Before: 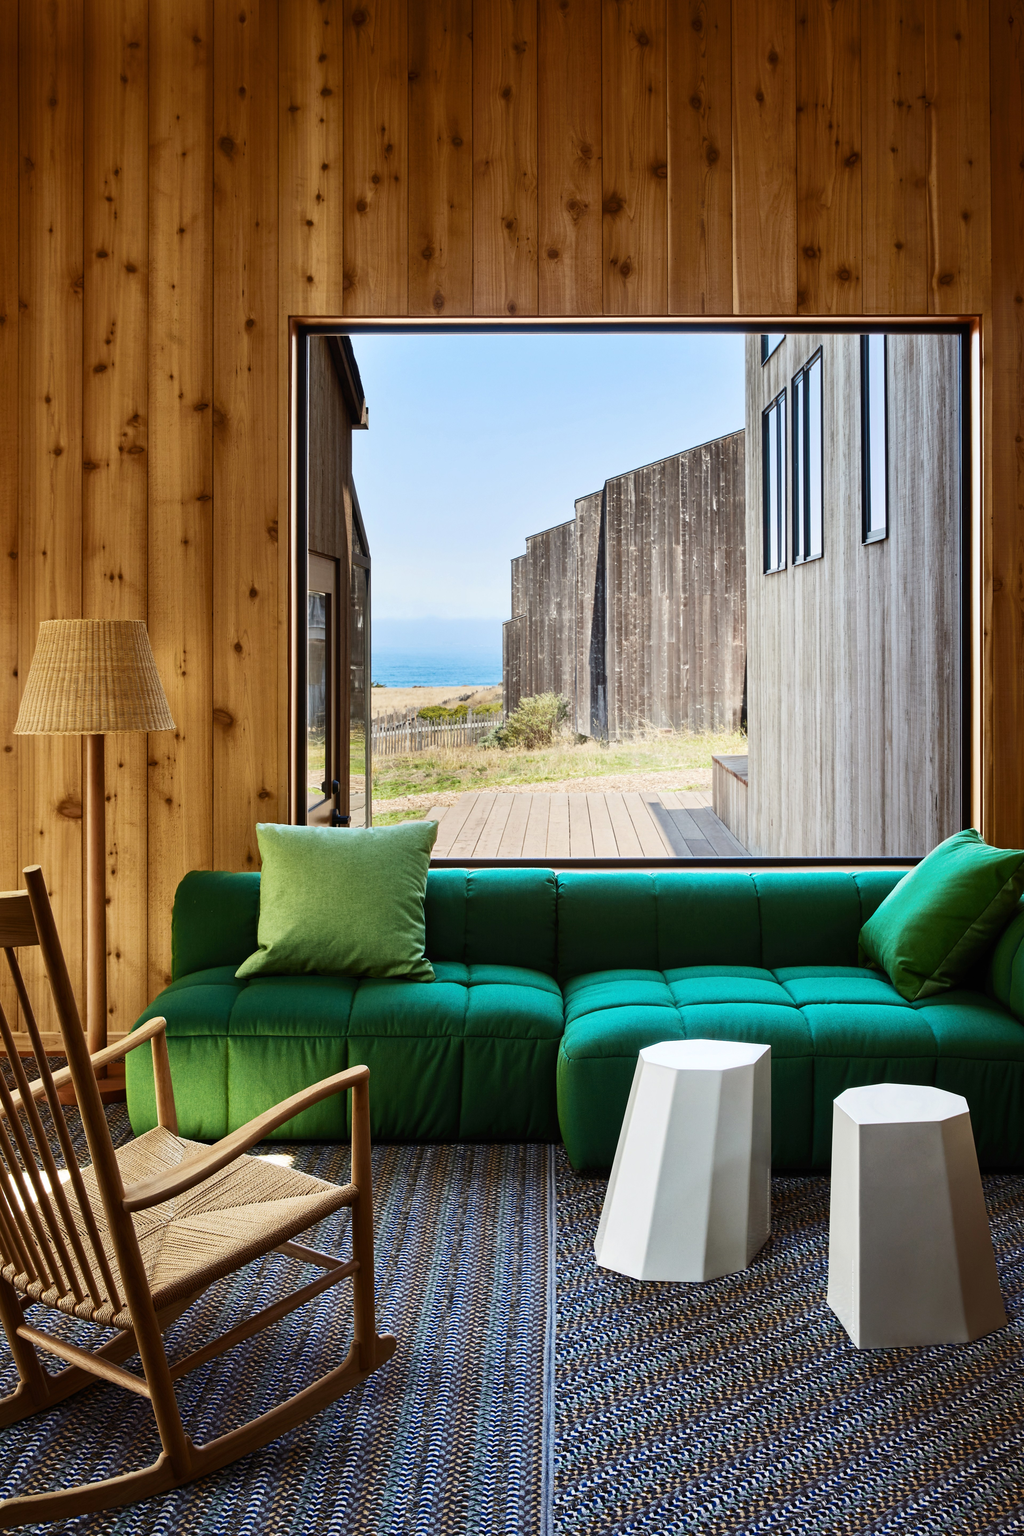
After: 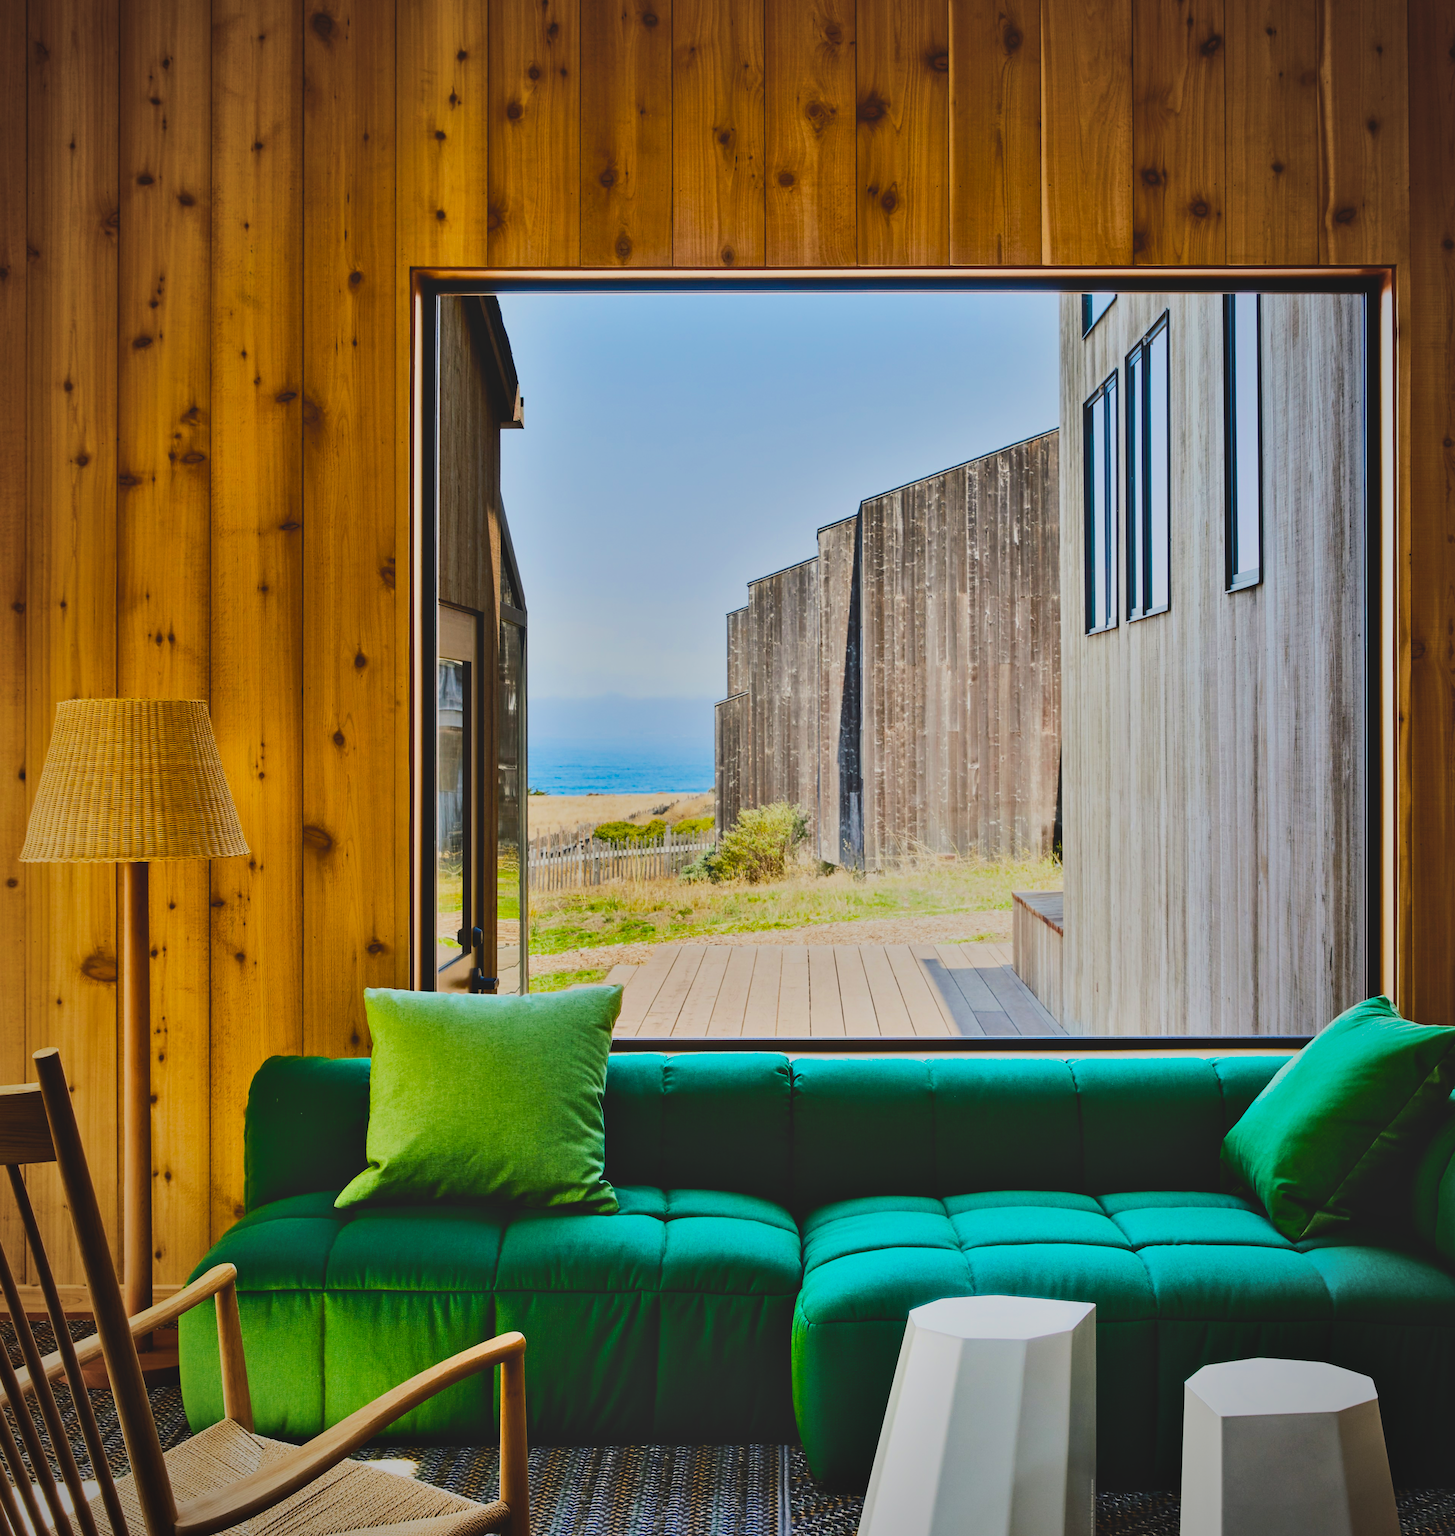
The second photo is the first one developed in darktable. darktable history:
filmic rgb: black relative exposure -7.65 EV, white relative exposure 4.56 EV, hardness 3.61, contrast in shadows safe
contrast brightness saturation: contrast -0.196, saturation 0.186
vignetting: brightness -0.457, saturation -0.309, automatic ratio true
color balance rgb: shadows lift › luminance -7.419%, shadows lift › chroma 2.141%, shadows lift › hue 202.19°, perceptual saturation grading › global saturation 25.11%, perceptual brilliance grading › highlights 19.931%, perceptual brilliance grading › mid-tones 20.766%, perceptual brilliance grading › shadows -19.825%, global vibrance 20%
shadows and highlights: low approximation 0.01, soften with gaussian
crop and rotate: top 8.339%, bottom 21.28%
